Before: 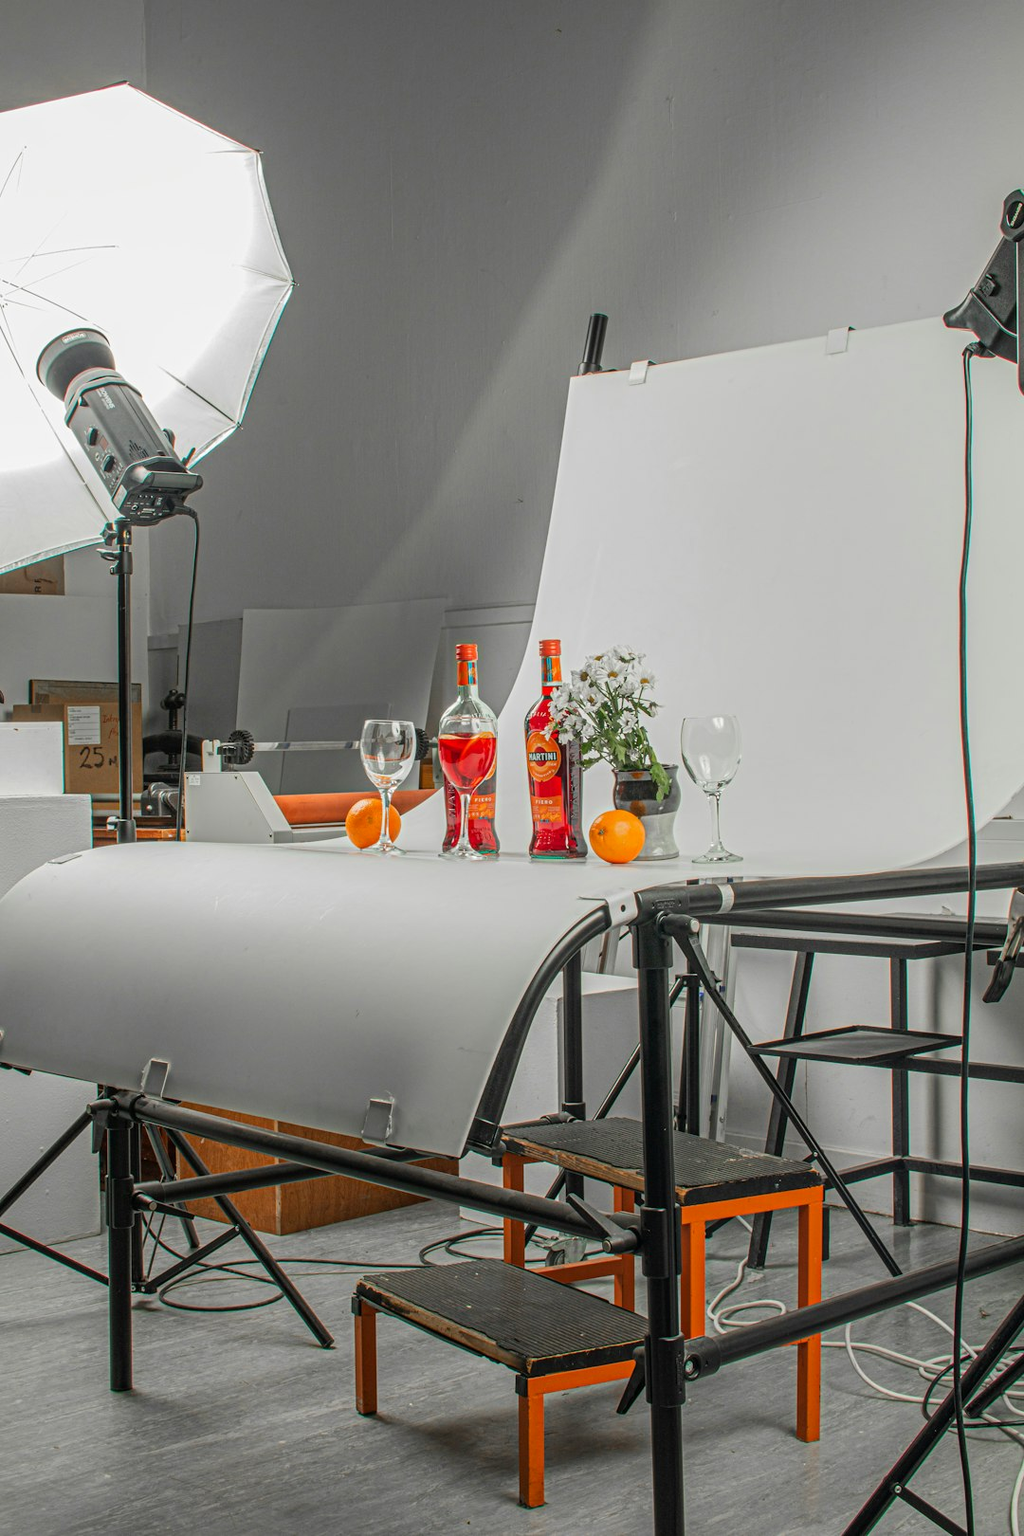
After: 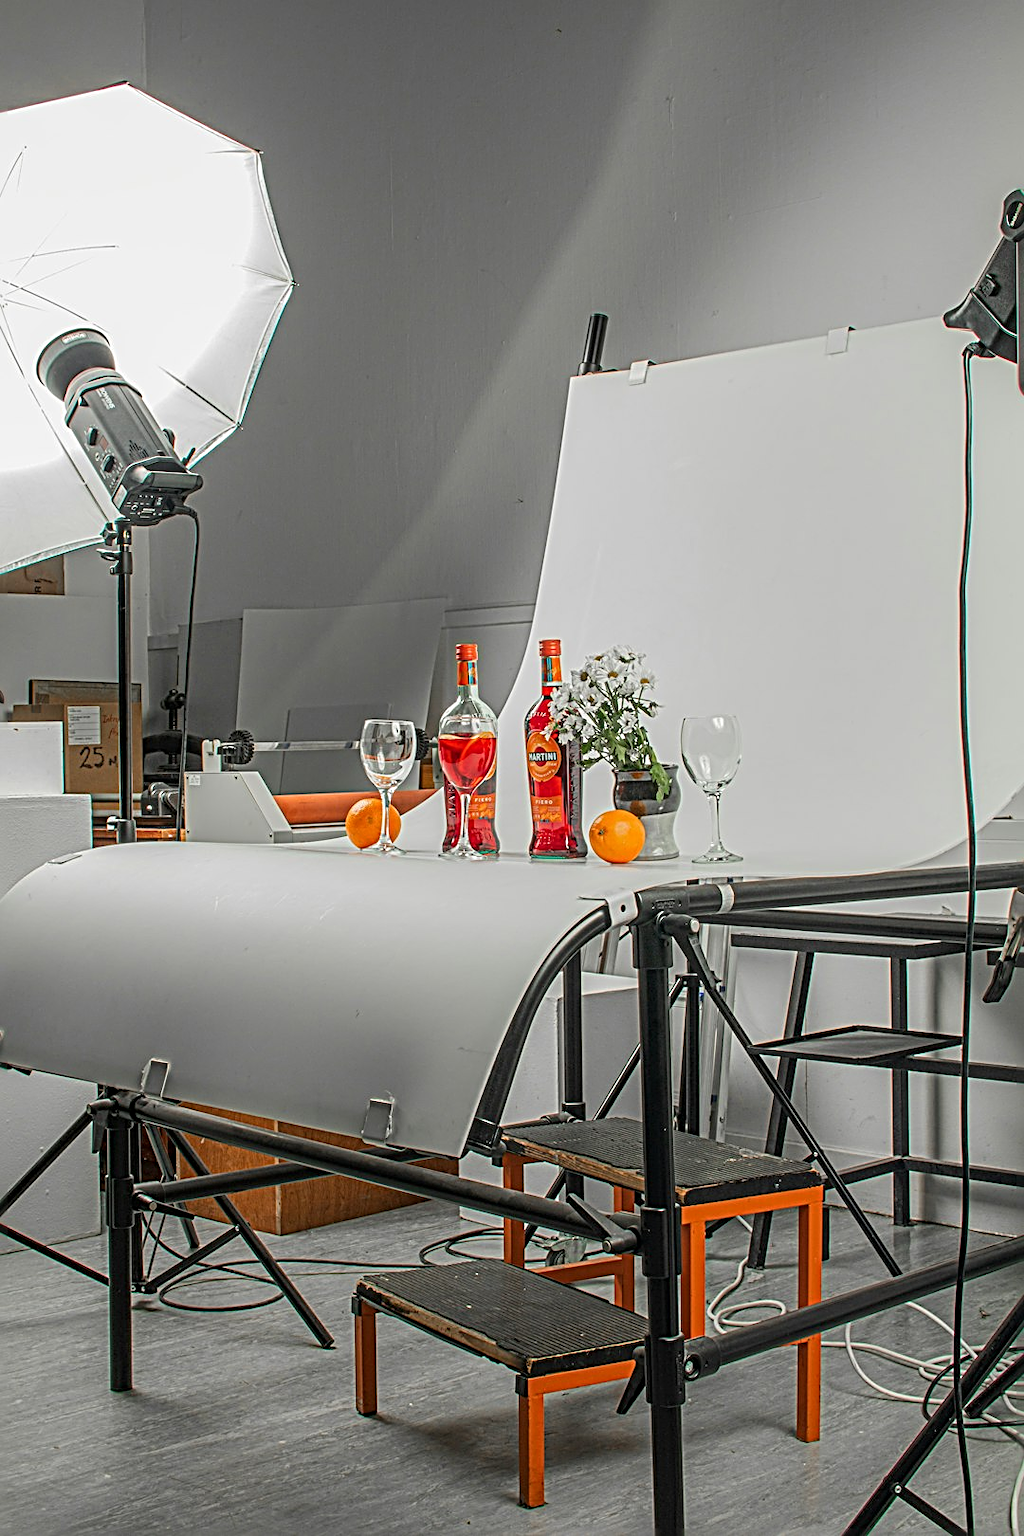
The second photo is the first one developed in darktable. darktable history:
white balance: emerald 1
sharpen: radius 2.817, amount 0.715
